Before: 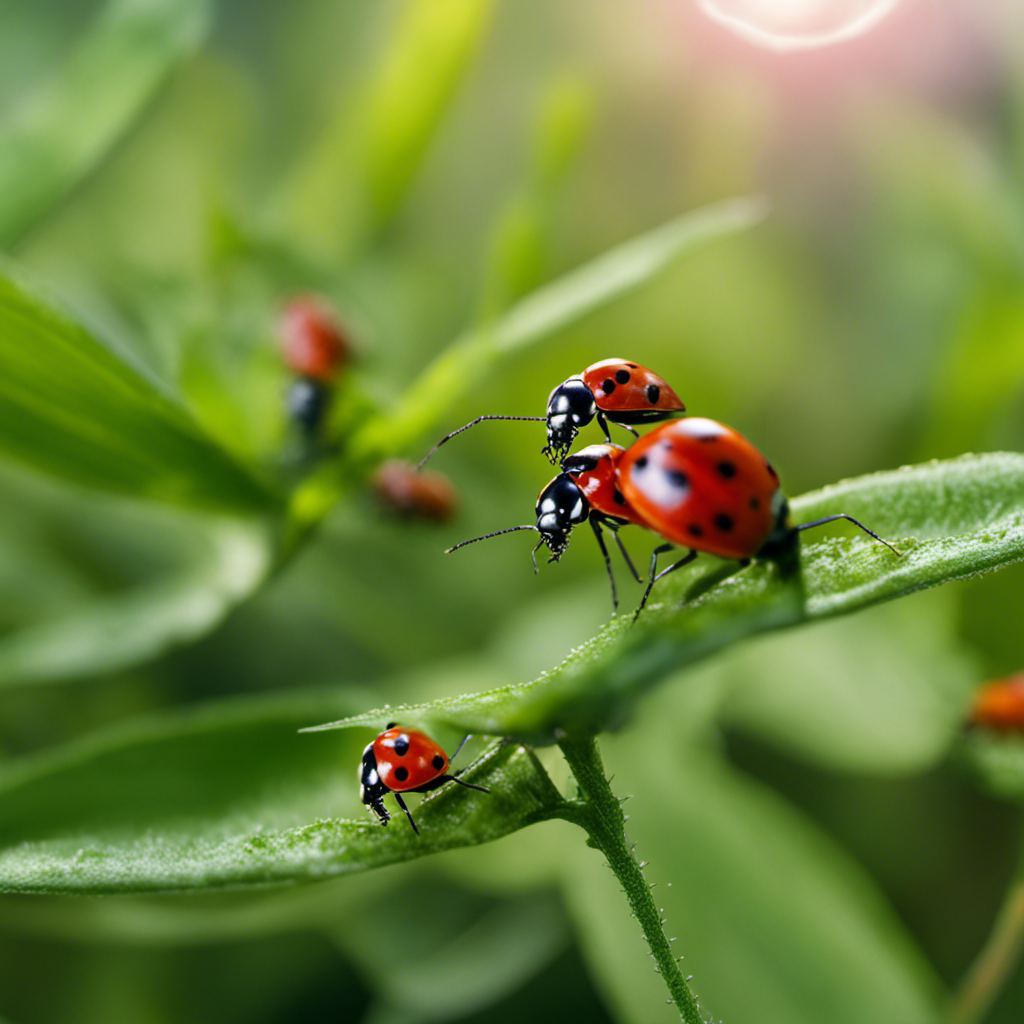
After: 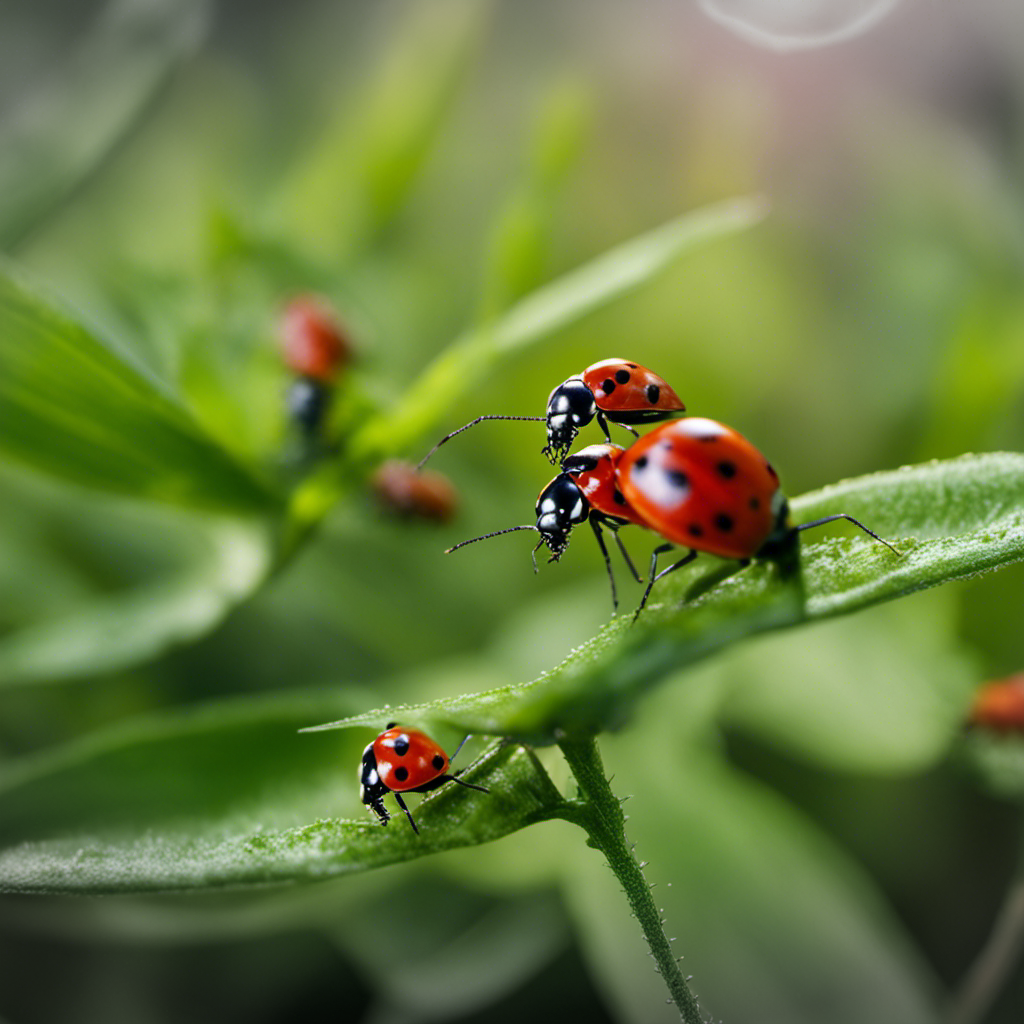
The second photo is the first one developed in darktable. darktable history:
vignetting: fall-off start 100.91%, brightness -0.45, saturation -0.686, width/height ratio 1.308
